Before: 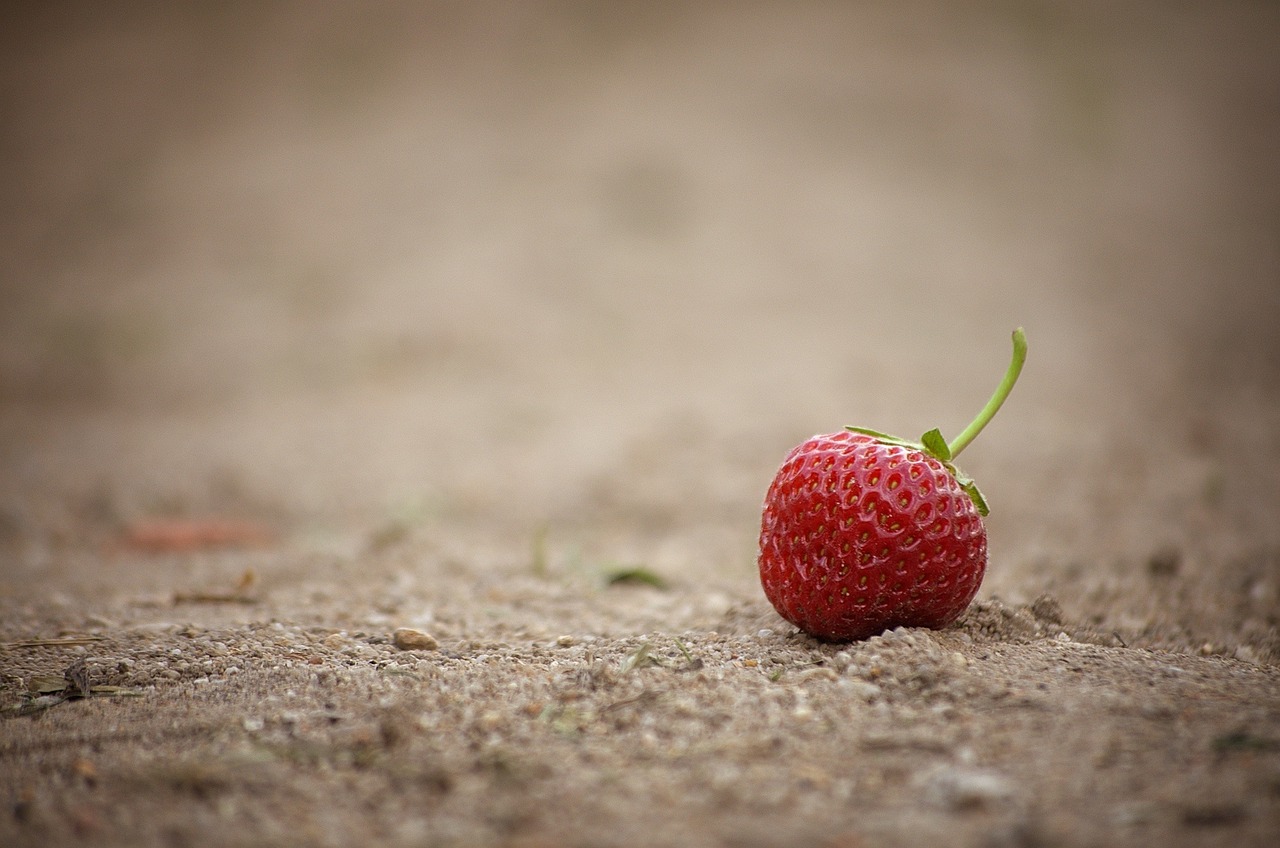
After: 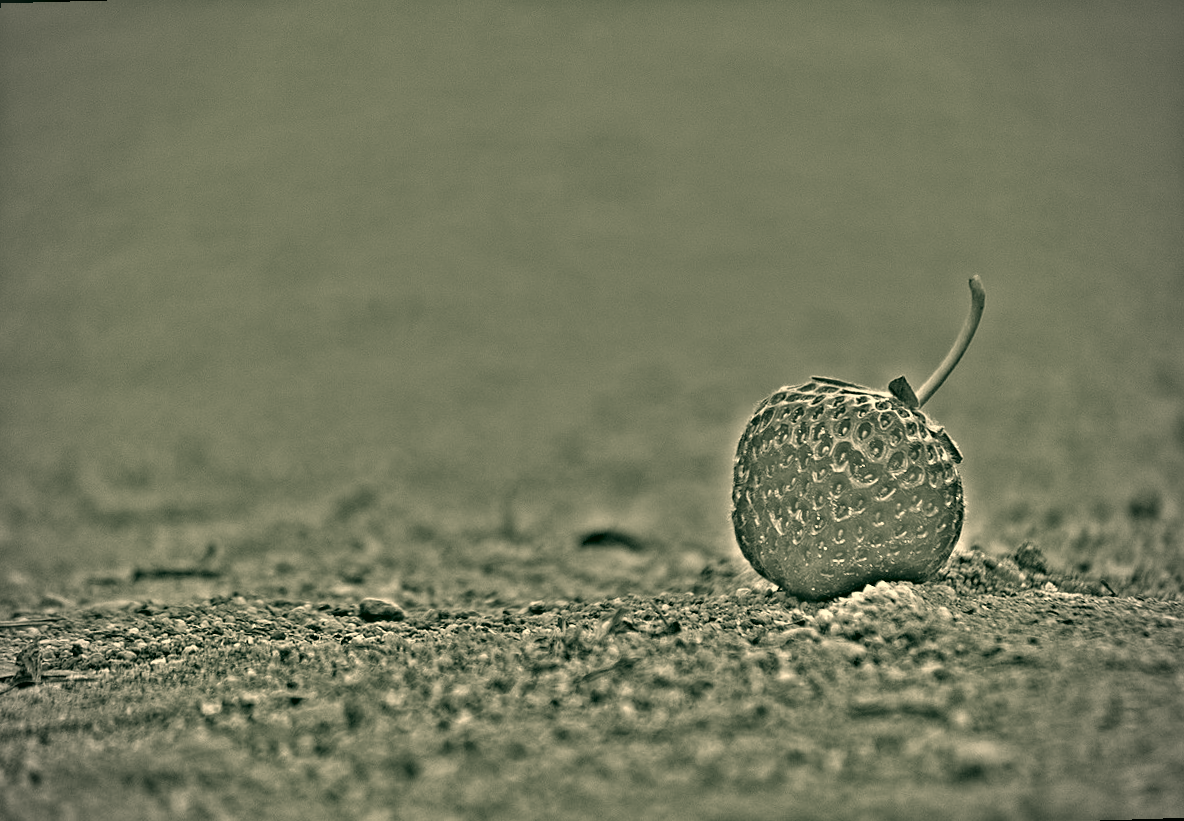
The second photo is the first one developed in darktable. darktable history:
color correction: highlights a* 5.3, highlights b* 24.26, shadows a* -15.58, shadows b* 4.02
highpass: on, module defaults
rotate and perspective: rotation -1.68°, lens shift (vertical) -0.146, crop left 0.049, crop right 0.912, crop top 0.032, crop bottom 0.96
vignetting: fall-off radius 63.6%
color balance rgb: linear chroma grading › global chroma 10%, perceptual saturation grading › global saturation 30%, global vibrance 10%
